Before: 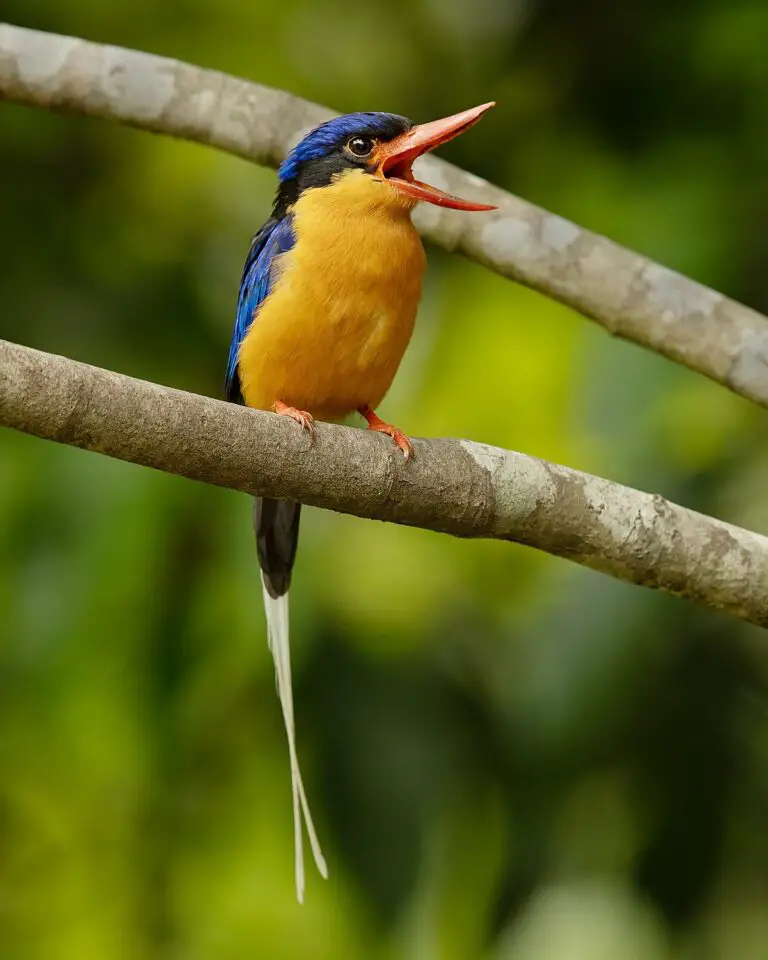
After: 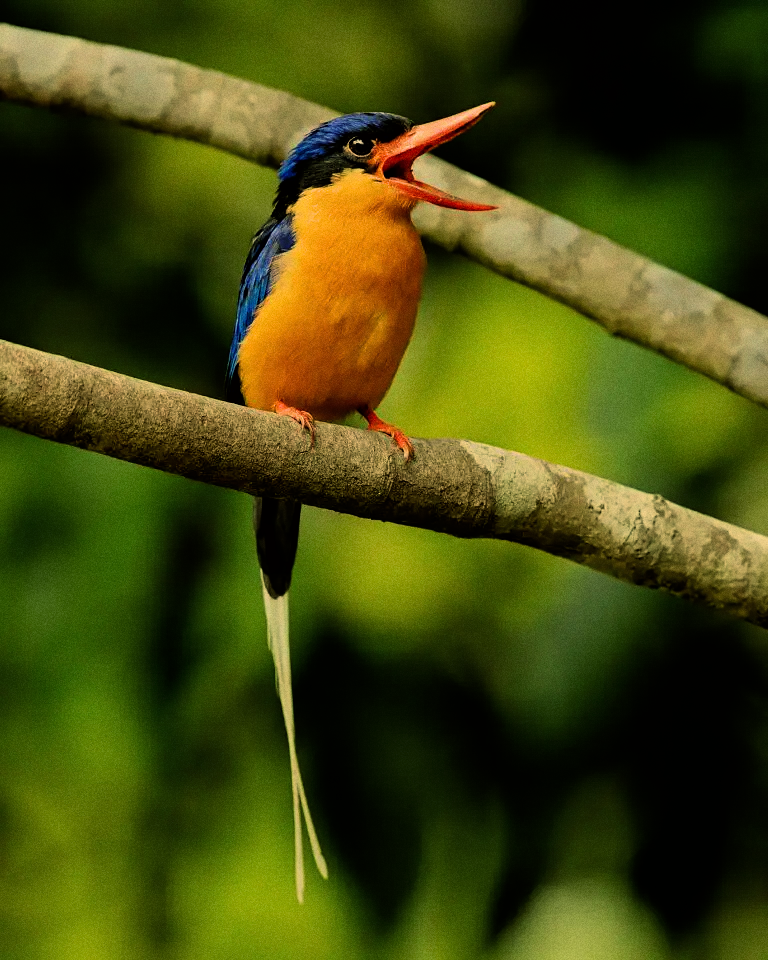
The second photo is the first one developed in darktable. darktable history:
color balance: mode lift, gamma, gain (sRGB), lift [1.014, 0.966, 0.918, 0.87], gamma [0.86, 0.734, 0.918, 0.976], gain [1.063, 1.13, 1.063, 0.86]
grain: coarseness 0.09 ISO
filmic rgb: black relative exposure -7.65 EV, white relative exposure 4.56 EV, hardness 3.61, color science v6 (2022)
